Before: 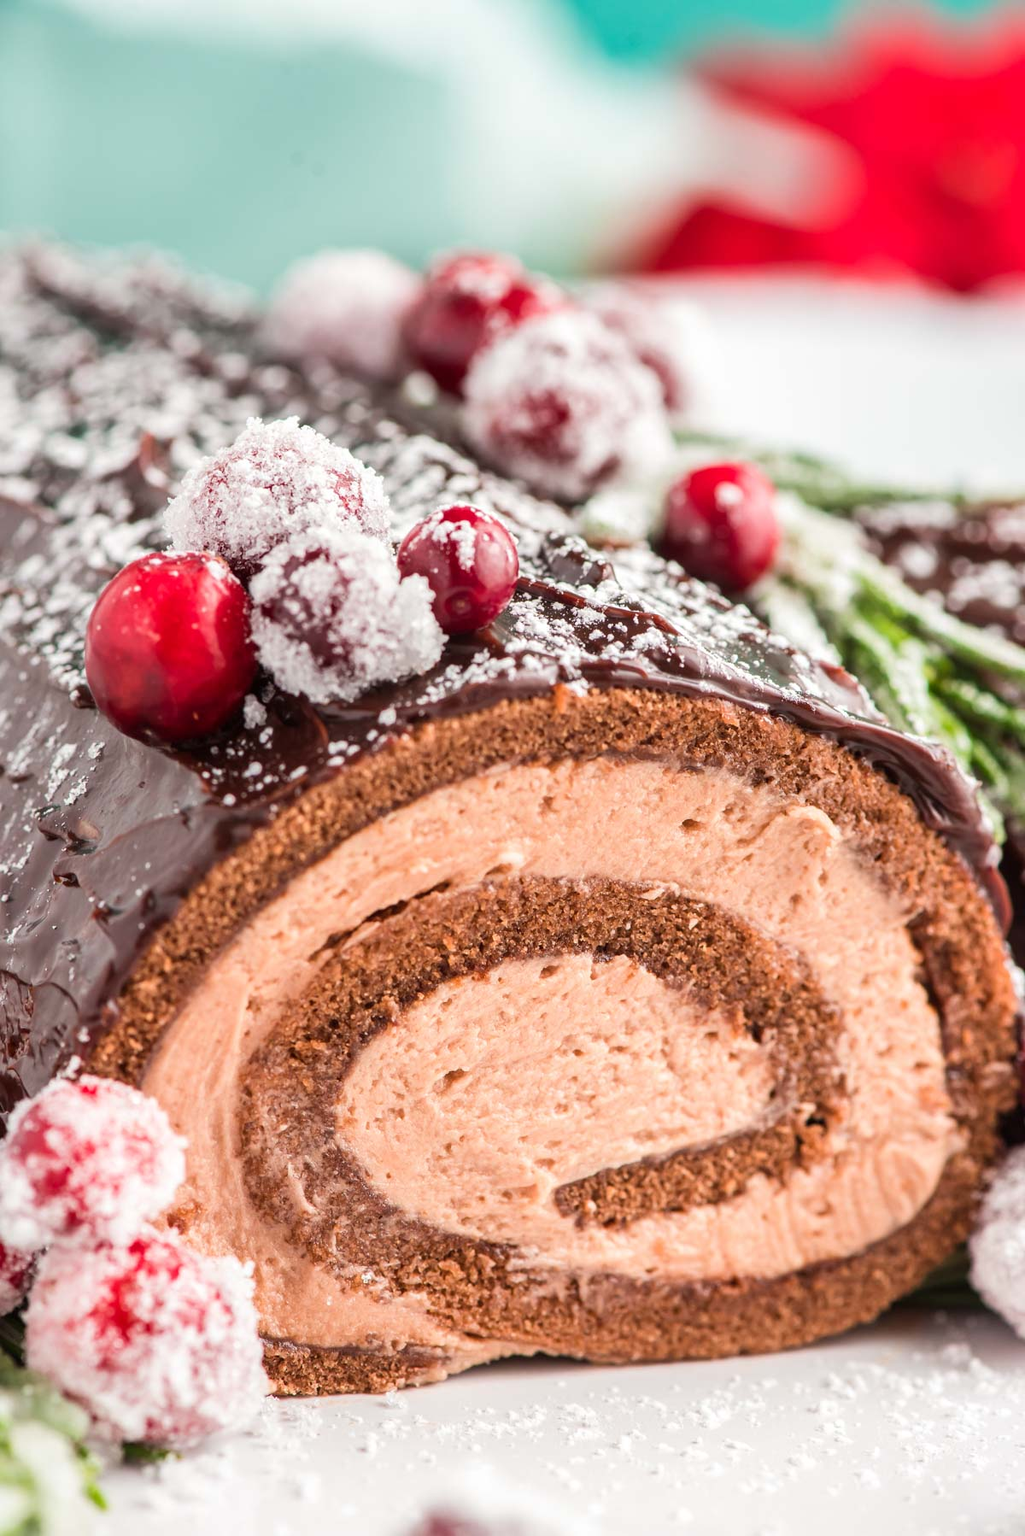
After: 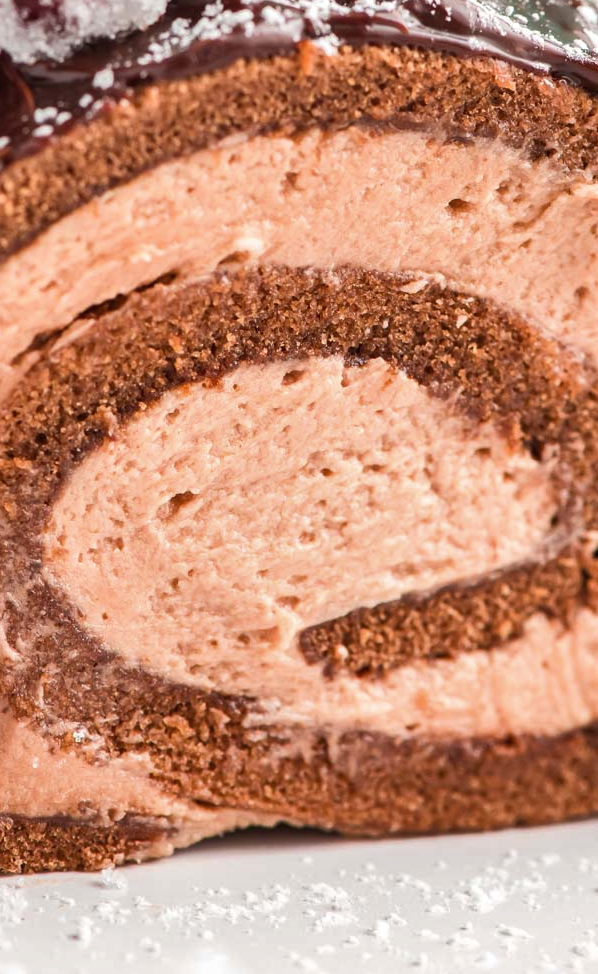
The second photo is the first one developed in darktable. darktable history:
crop: left 29.215%, top 42.296%, right 20.876%, bottom 3.478%
shadows and highlights: soften with gaussian
